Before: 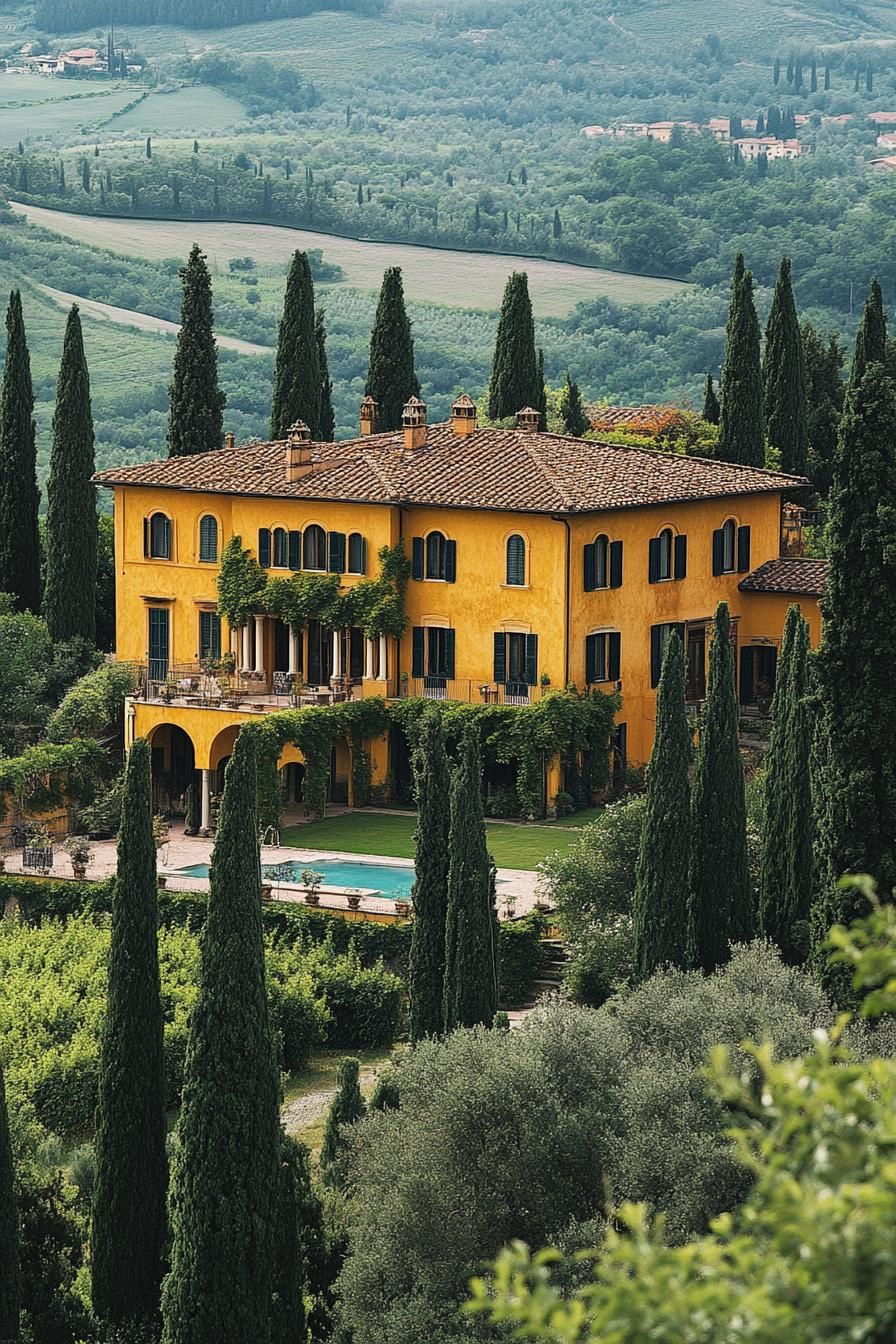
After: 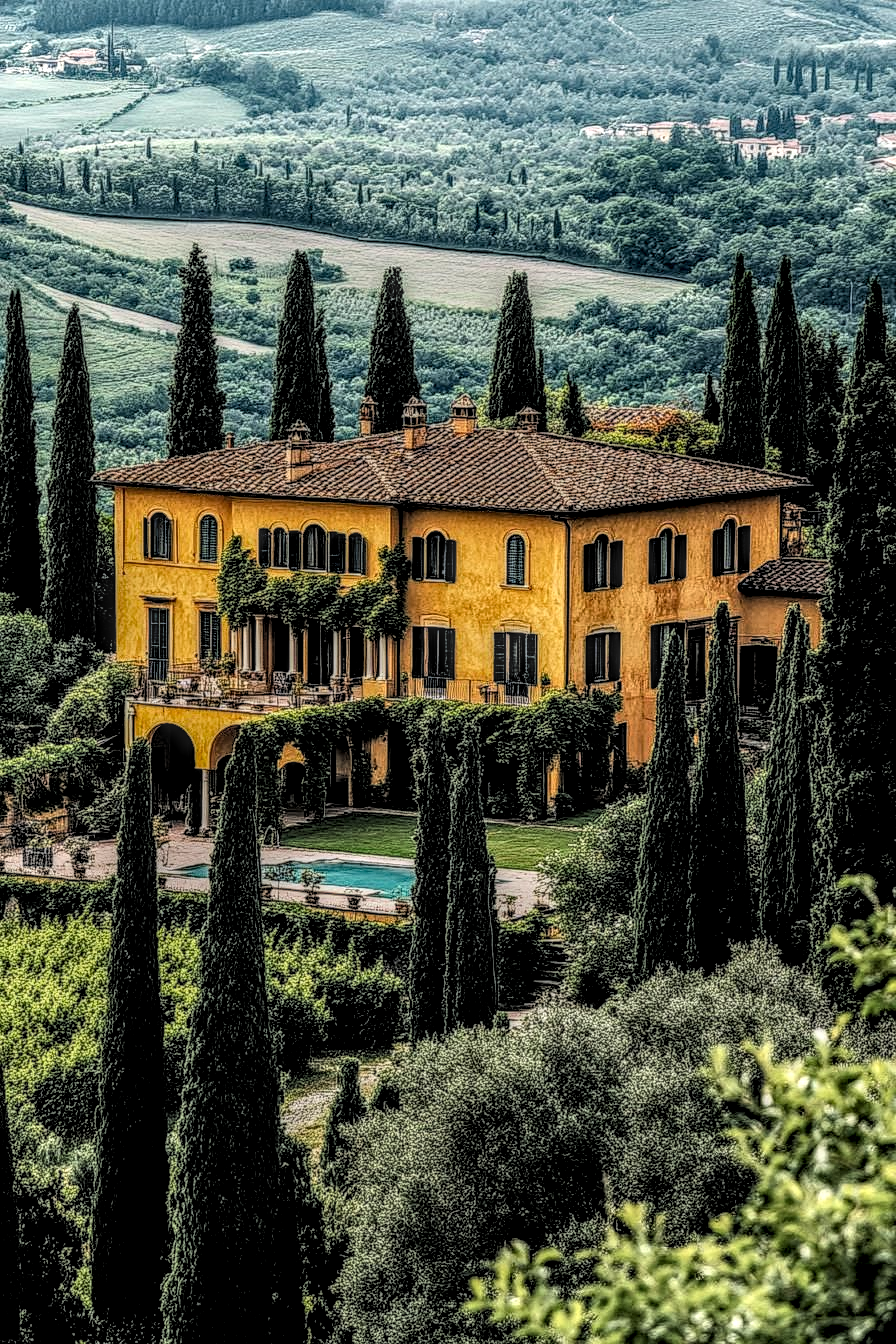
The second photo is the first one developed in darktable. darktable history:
filmic rgb: black relative exposure -5.03 EV, white relative exposure 3.99 EV, hardness 2.89, contrast 1.3, highlights saturation mix -8.57%, color science v6 (2022)
local contrast: highlights 2%, shadows 0%, detail 300%, midtone range 0.304
